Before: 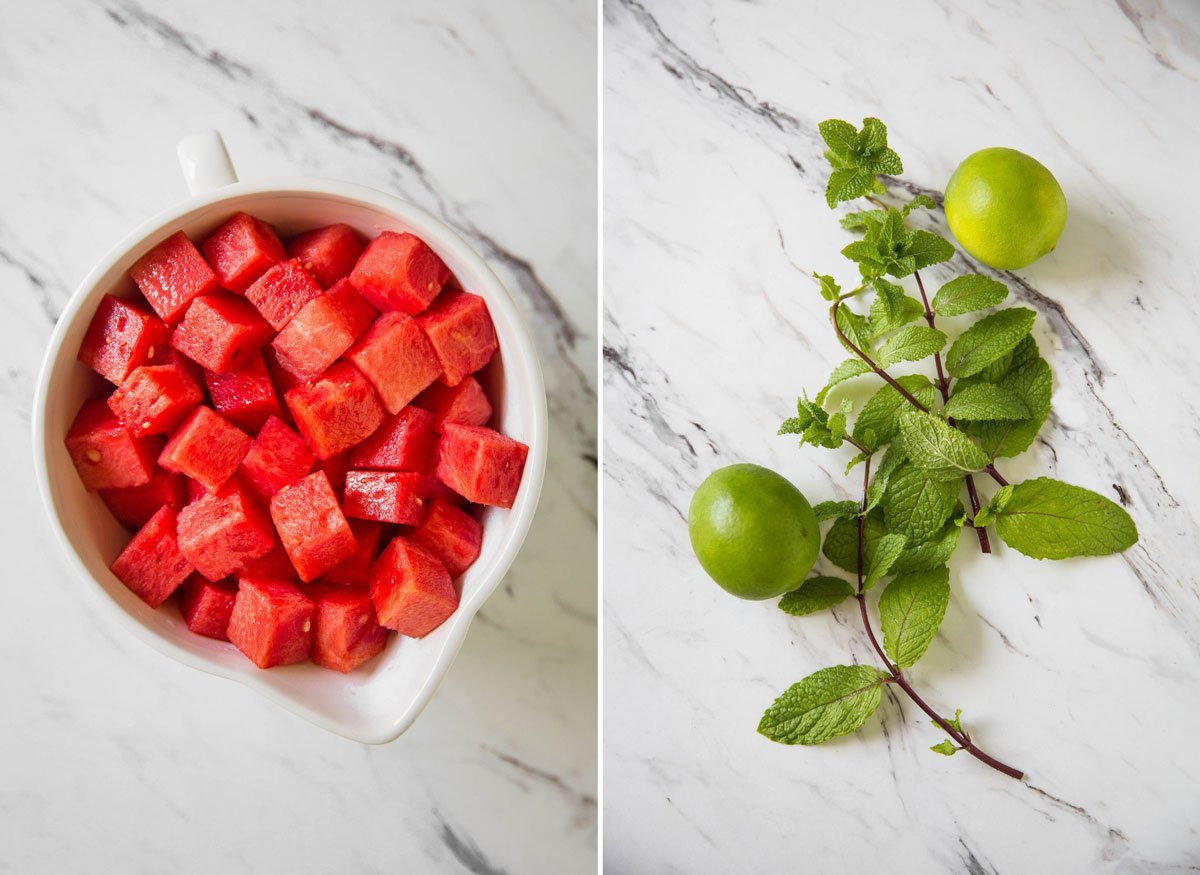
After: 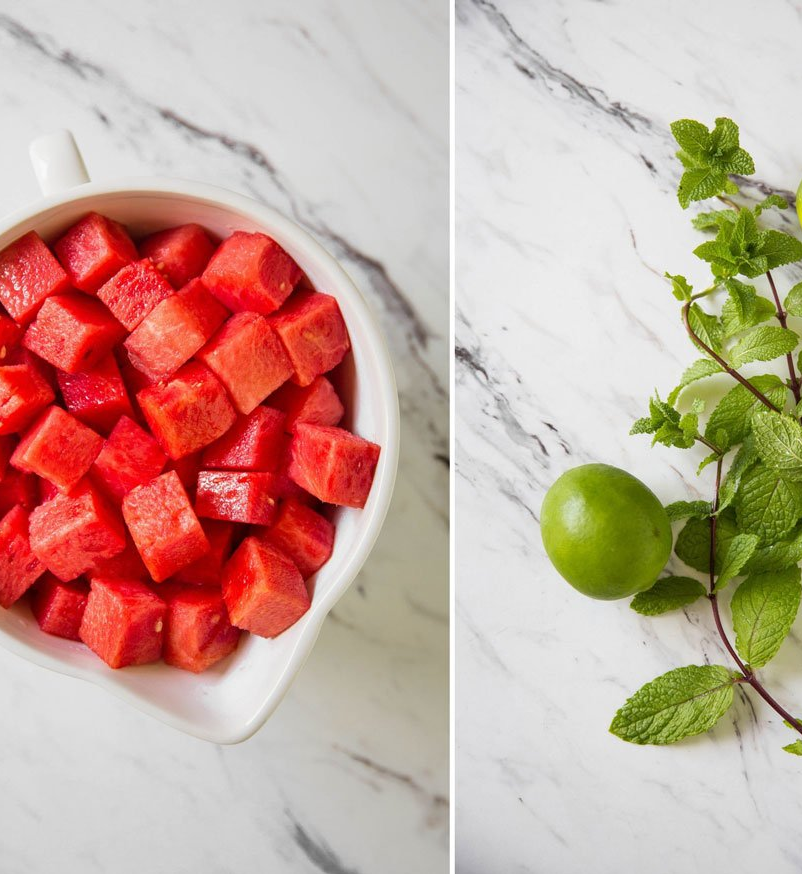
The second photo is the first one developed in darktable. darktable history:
crop and rotate: left 12.335%, right 20.808%
